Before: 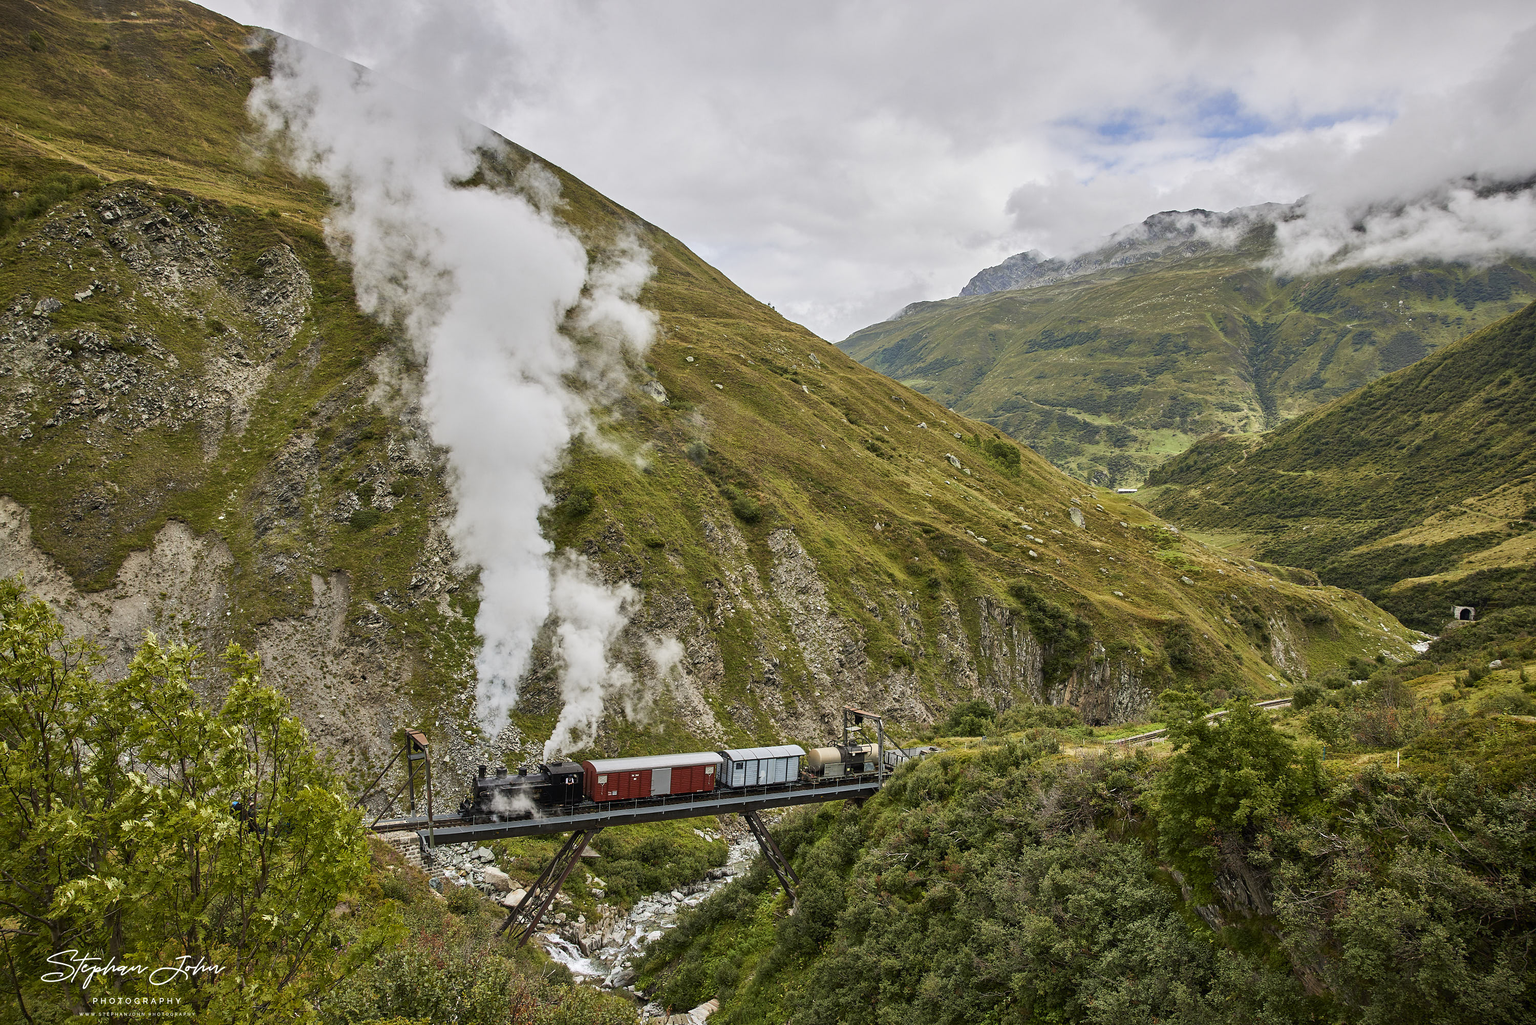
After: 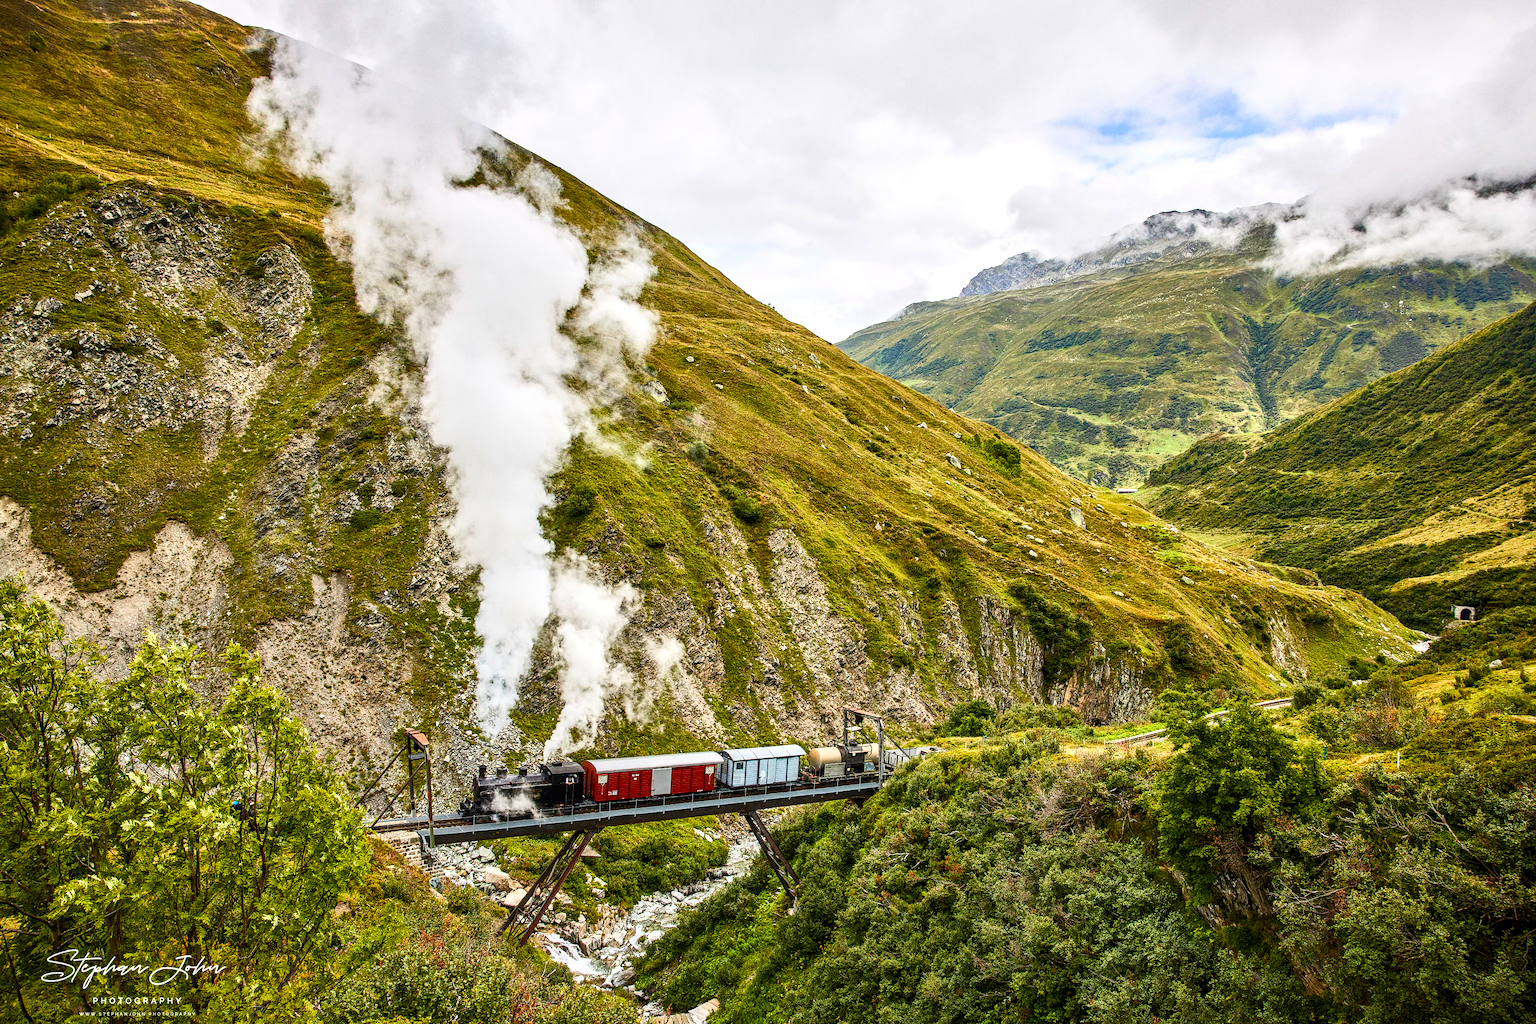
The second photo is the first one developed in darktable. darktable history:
color balance rgb: perceptual saturation grading › global saturation 20%, perceptual saturation grading › highlights -25%, perceptual saturation grading › shadows 50%
tone equalizer: -8 EV -0.417 EV, -7 EV -0.389 EV, -6 EV -0.333 EV, -5 EV -0.222 EV, -3 EV 0.222 EV, -2 EV 0.333 EV, -1 EV 0.389 EV, +0 EV 0.417 EV, edges refinement/feathering 500, mask exposure compensation -1.57 EV, preserve details no
grain: coarseness 3.21 ISO
local contrast: detail 130%
contrast brightness saturation: contrast 0.2, brightness 0.16, saturation 0.22
